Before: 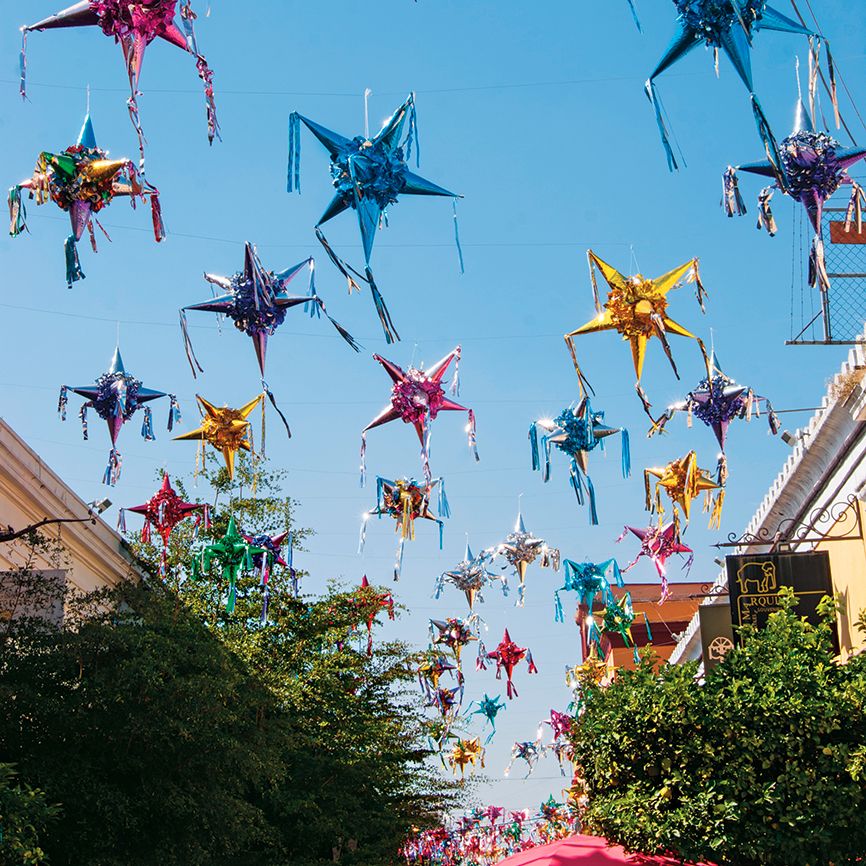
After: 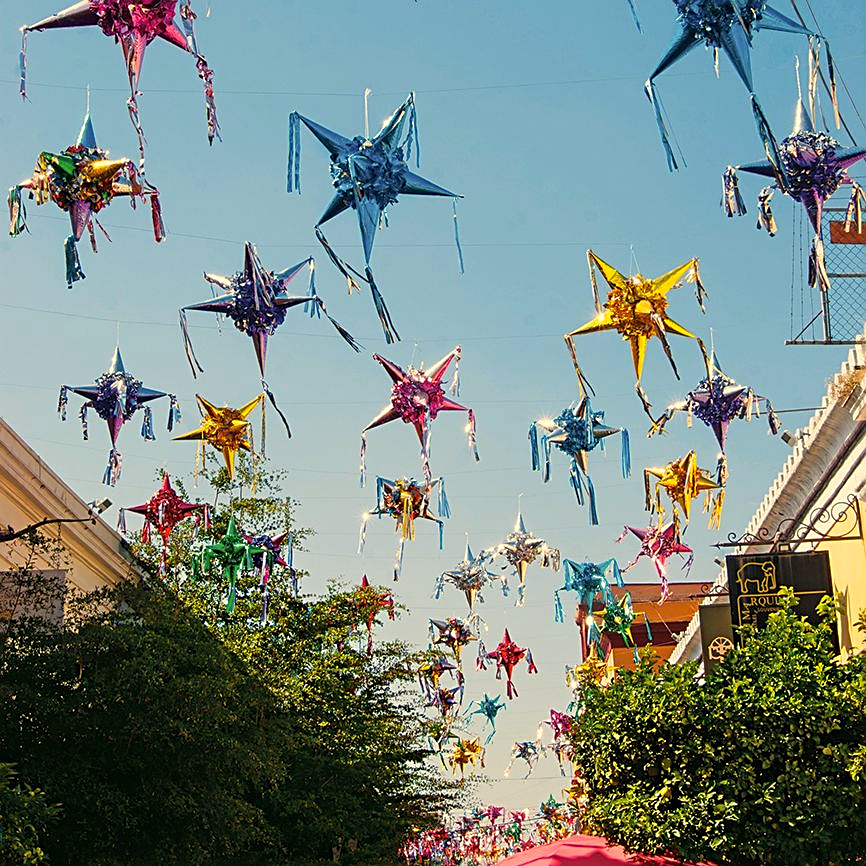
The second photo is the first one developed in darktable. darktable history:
color correction: highlights a* 2.72, highlights b* 22.8
sharpen: on, module defaults
